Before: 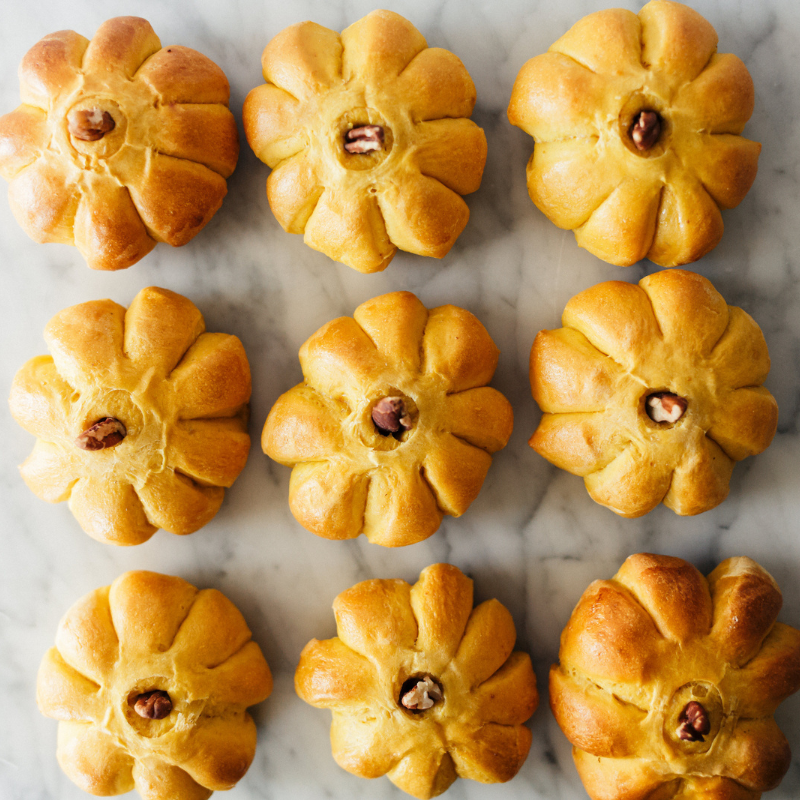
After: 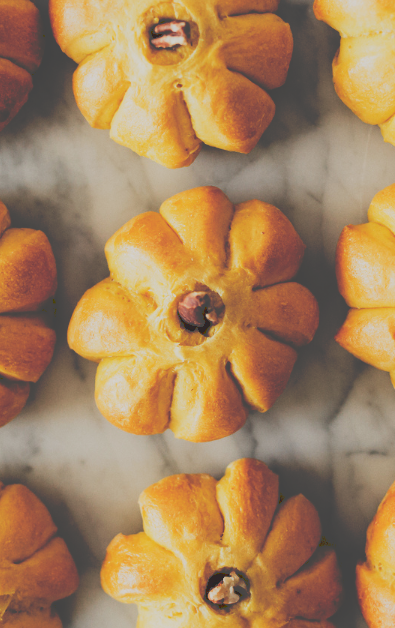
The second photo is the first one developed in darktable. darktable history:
crop and rotate: angle 0.02°, left 24.353%, top 13.219%, right 26.156%, bottom 8.224%
tone curve: curves: ch0 [(0, 0) (0.003, 0.284) (0.011, 0.284) (0.025, 0.288) (0.044, 0.29) (0.069, 0.292) (0.1, 0.296) (0.136, 0.298) (0.177, 0.305) (0.224, 0.312) (0.277, 0.327) (0.335, 0.362) (0.399, 0.407) (0.468, 0.464) (0.543, 0.537) (0.623, 0.62) (0.709, 0.71) (0.801, 0.79) (0.898, 0.862) (1, 1)], preserve colors none
filmic rgb: black relative exposure -5 EV, hardness 2.88, contrast 1.2, highlights saturation mix -30%
